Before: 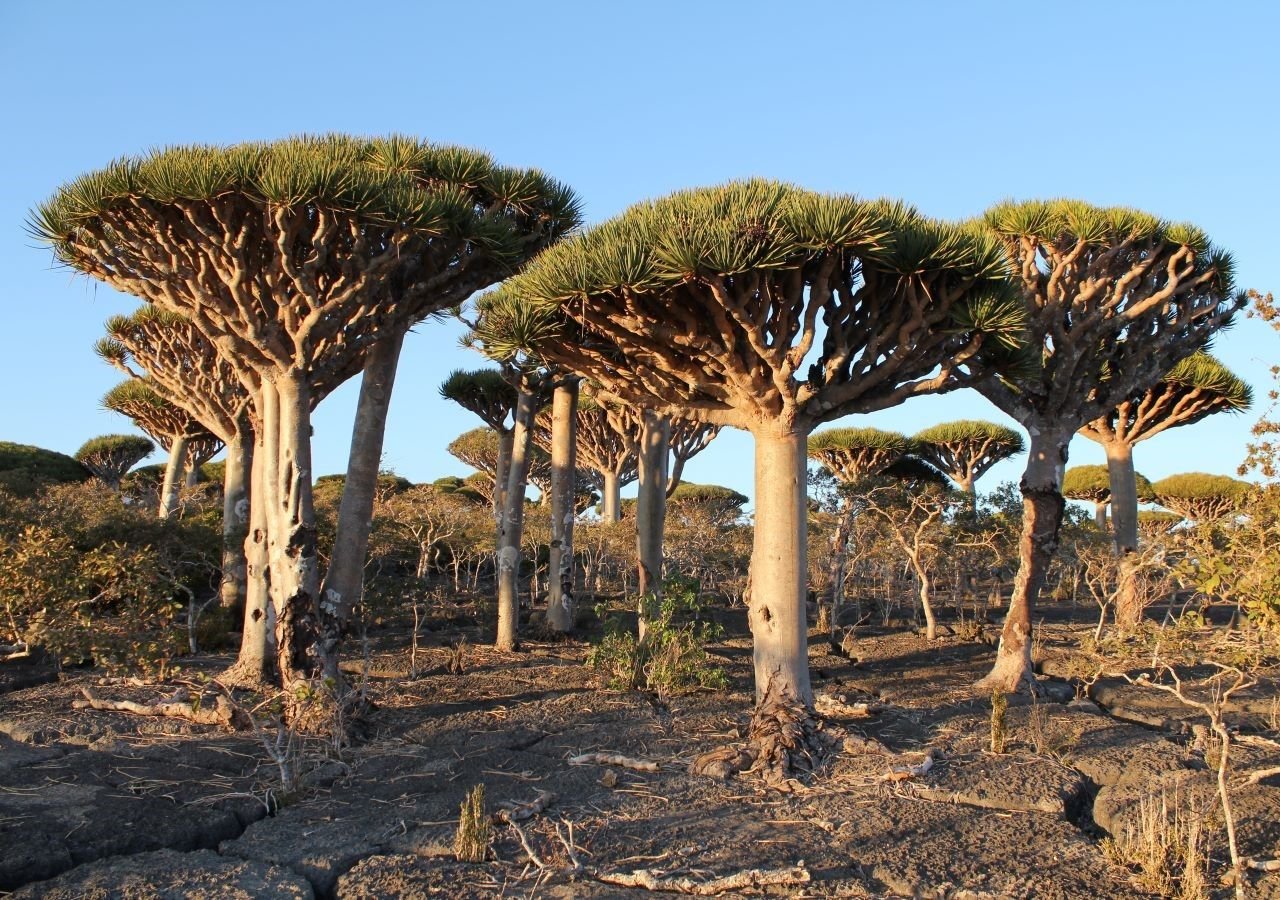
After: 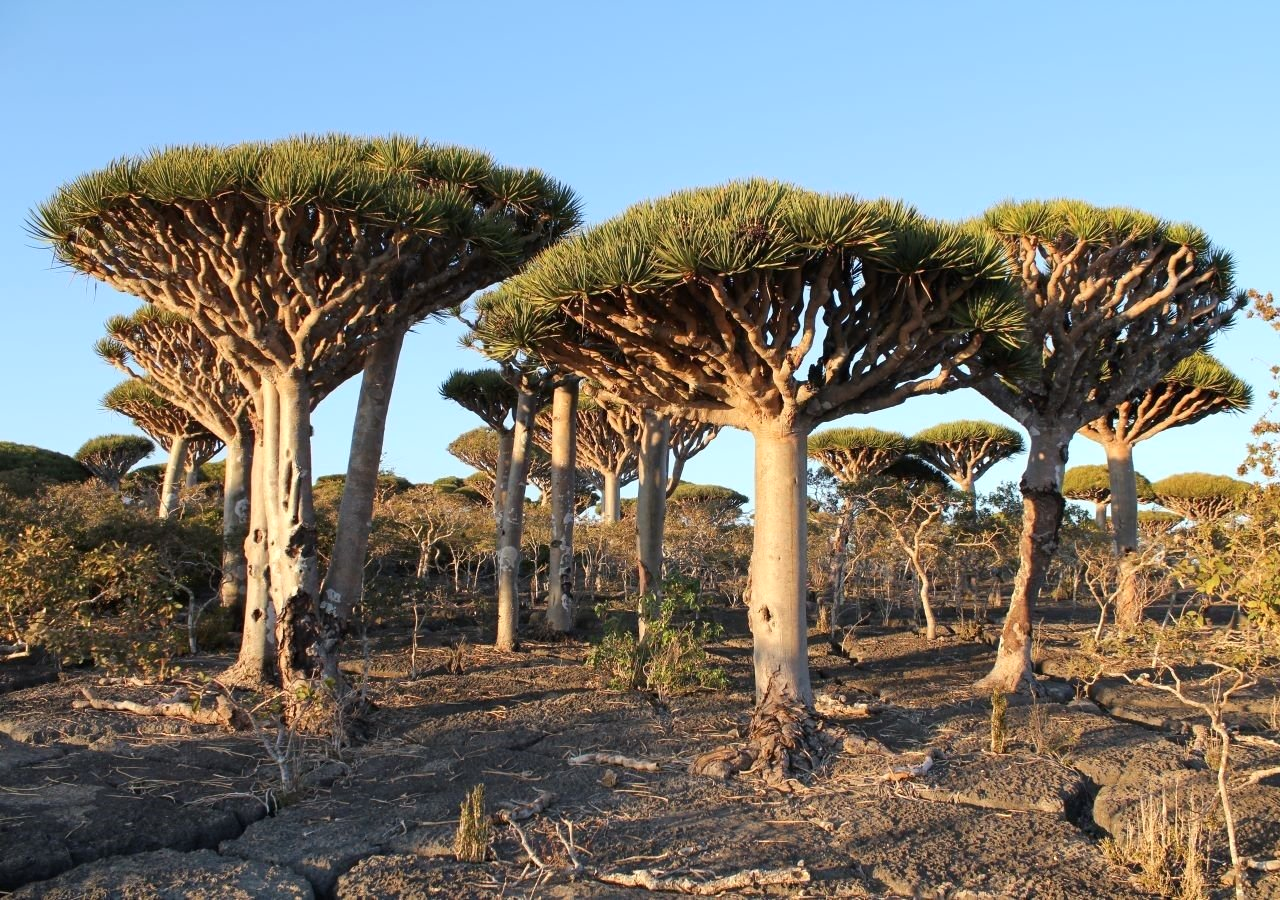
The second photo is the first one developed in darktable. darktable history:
exposure: exposure 0.124 EV, compensate highlight preservation false
